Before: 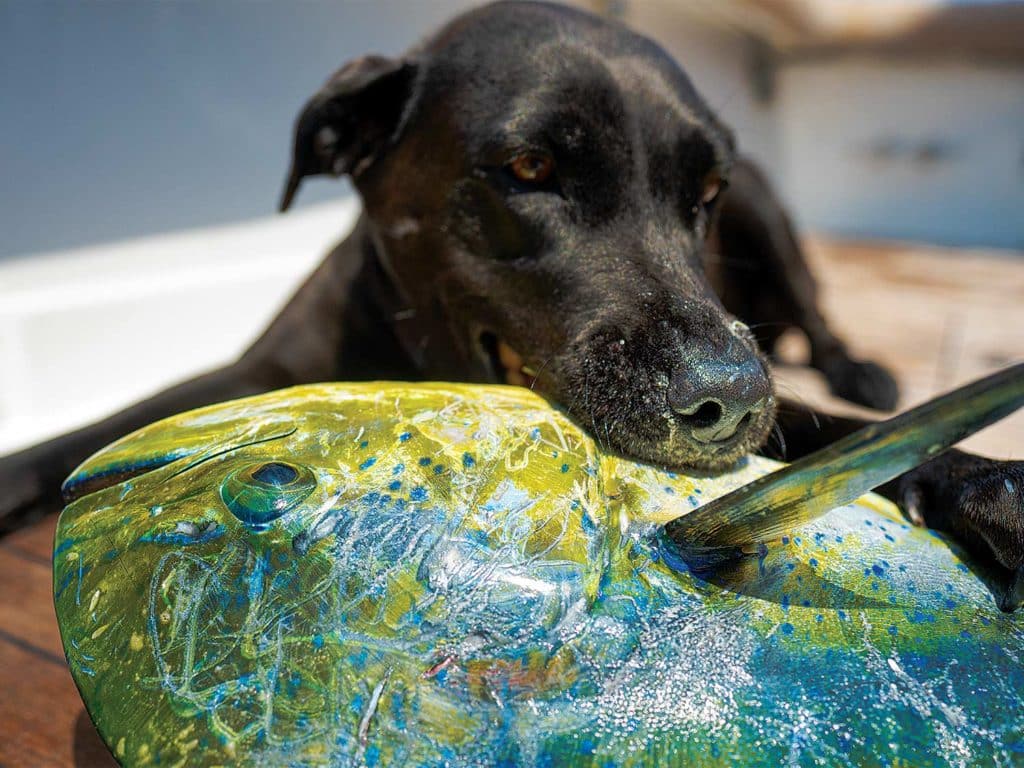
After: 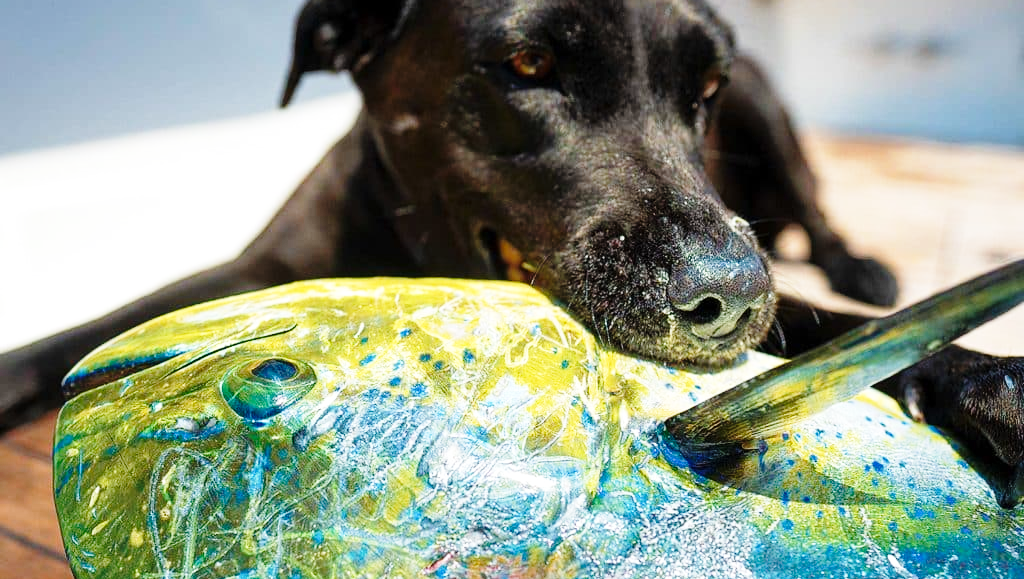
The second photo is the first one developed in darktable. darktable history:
crop: top 13.671%, bottom 10.856%
exposure: exposure 0.151 EV, compensate highlight preservation false
base curve: curves: ch0 [(0, 0) (0.028, 0.03) (0.121, 0.232) (0.46, 0.748) (0.859, 0.968) (1, 1)], preserve colors none
